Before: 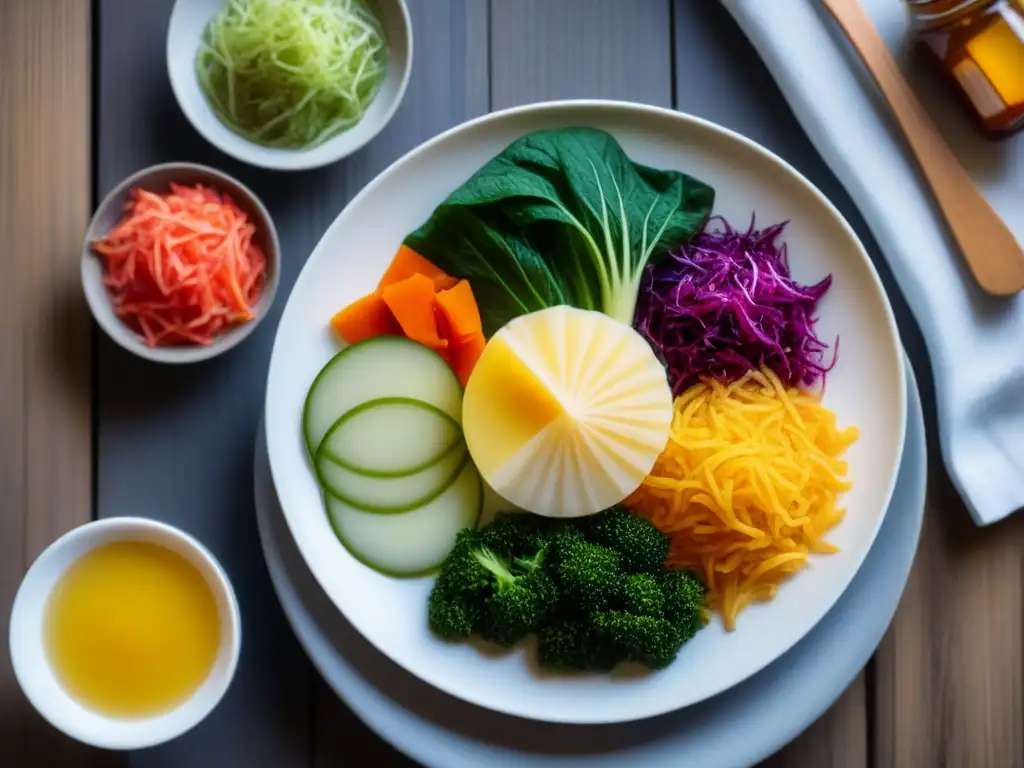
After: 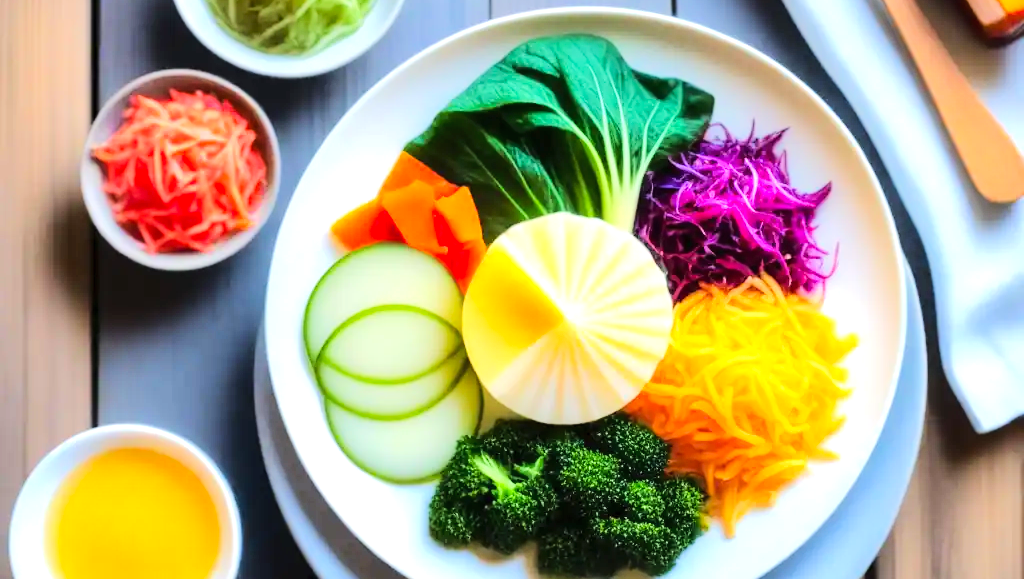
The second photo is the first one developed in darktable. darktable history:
exposure: exposure 0.602 EV, compensate highlight preservation false
tone equalizer: -7 EV 0.145 EV, -6 EV 0.564 EV, -5 EV 1.18 EV, -4 EV 1.34 EV, -3 EV 1.15 EV, -2 EV 0.6 EV, -1 EV 0.15 EV, edges refinement/feathering 500, mask exposure compensation -1.57 EV, preserve details no
crop and rotate: top 12.149%, bottom 12.337%
contrast brightness saturation: contrast 0.03, brightness 0.059, saturation 0.134
